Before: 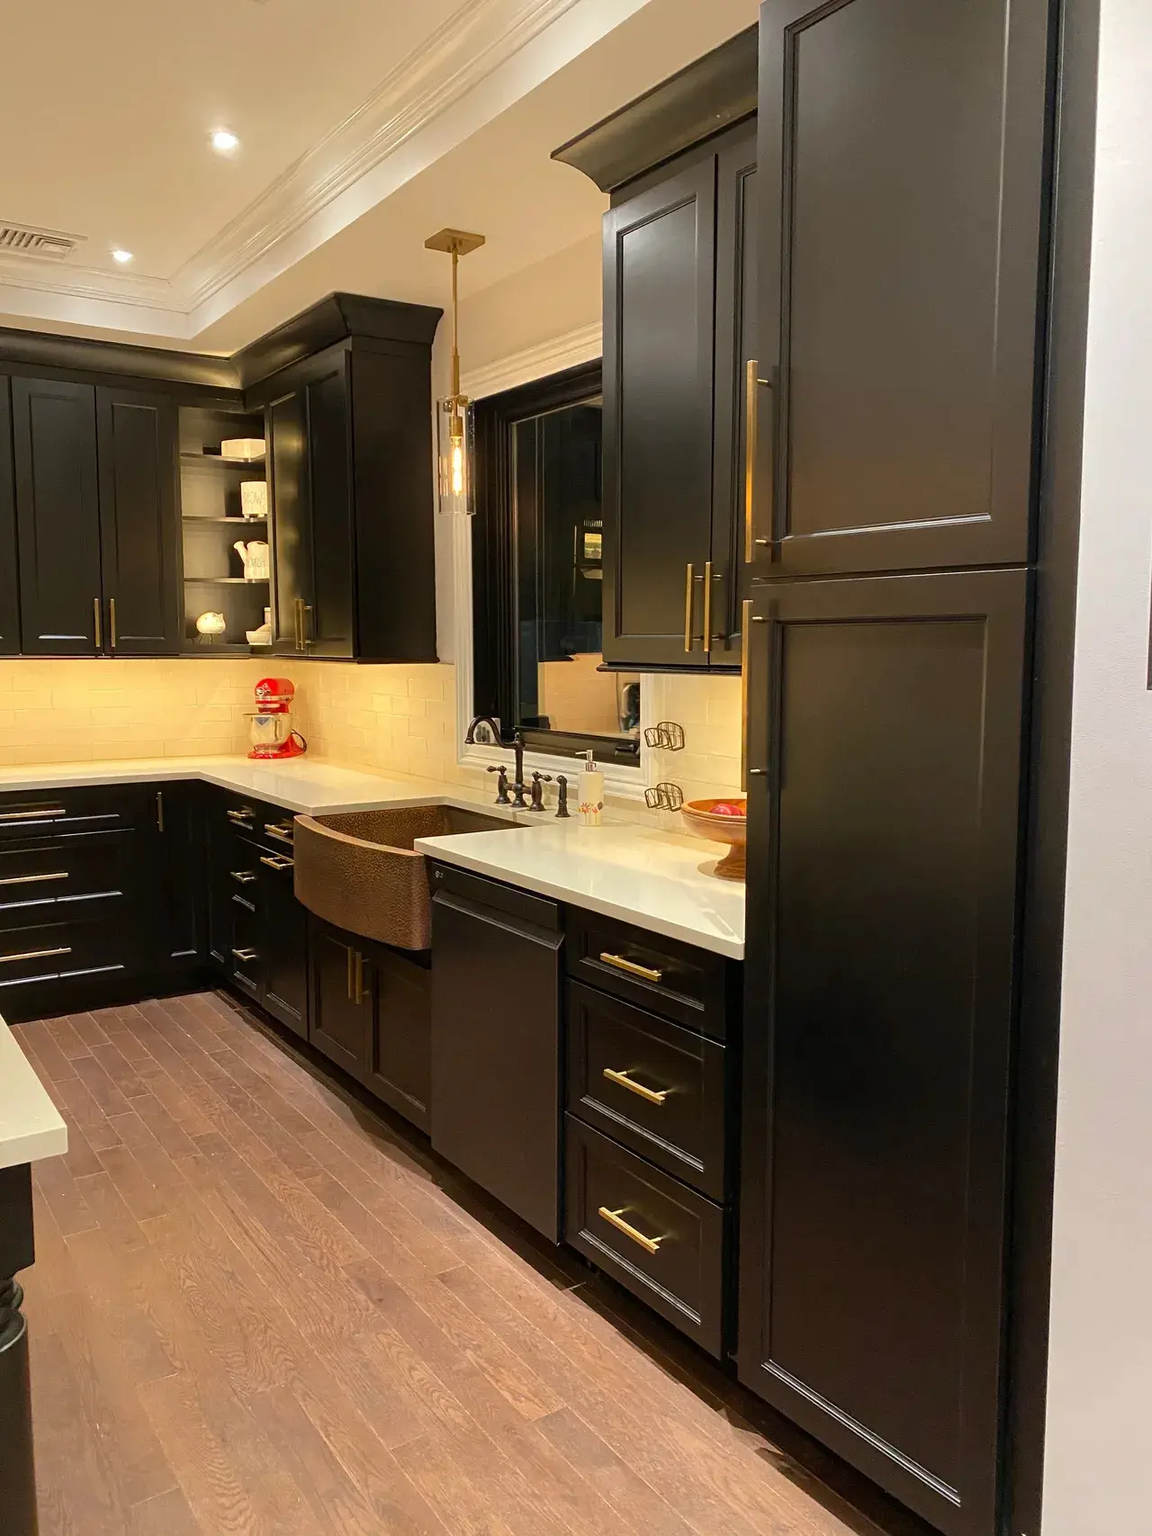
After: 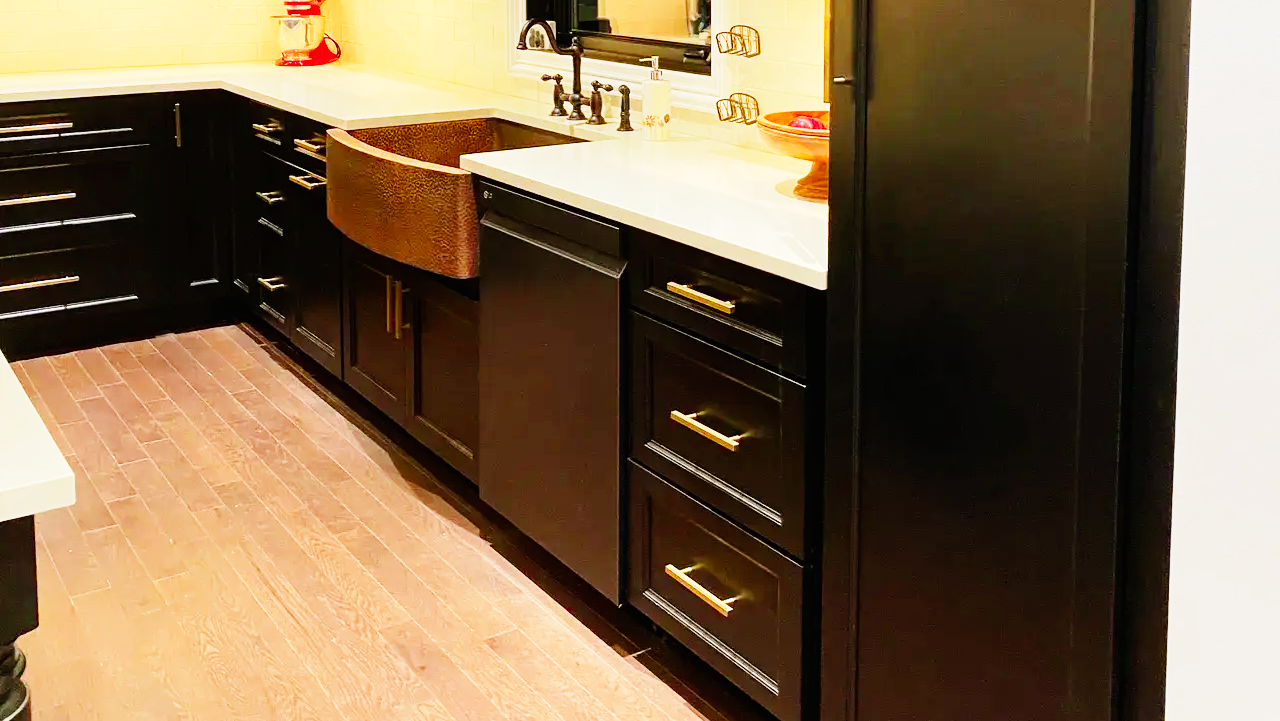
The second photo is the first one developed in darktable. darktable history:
color calibration: output R [0.946, 0.065, -0.013, 0], output G [-0.246, 1.264, -0.017, 0], output B [0.046, -0.098, 1.05, 0], gray › normalize channels true, illuminant same as pipeline (D50), adaptation XYZ, x 0.345, y 0.358, temperature 5005.01 K, gamut compression 0.015
crop: top 45.545%, bottom 12.19%
base curve: curves: ch0 [(0, 0) (0, 0.001) (0.001, 0.001) (0.004, 0.002) (0.007, 0.004) (0.015, 0.013) (0.033, 0.045) (0.052, 0.096) (0.075, 0.17) (0.099, 0.241) (0.163, 0.42) (0.219, 0.55) (0.259, 0.616) (0.327, 0.722) (0.365, 0.765) (0.522, 0.873) (0.547, 0.881) (0.689, 0.919) (0.826, 0.952) (1, 1)], preserve colors none
